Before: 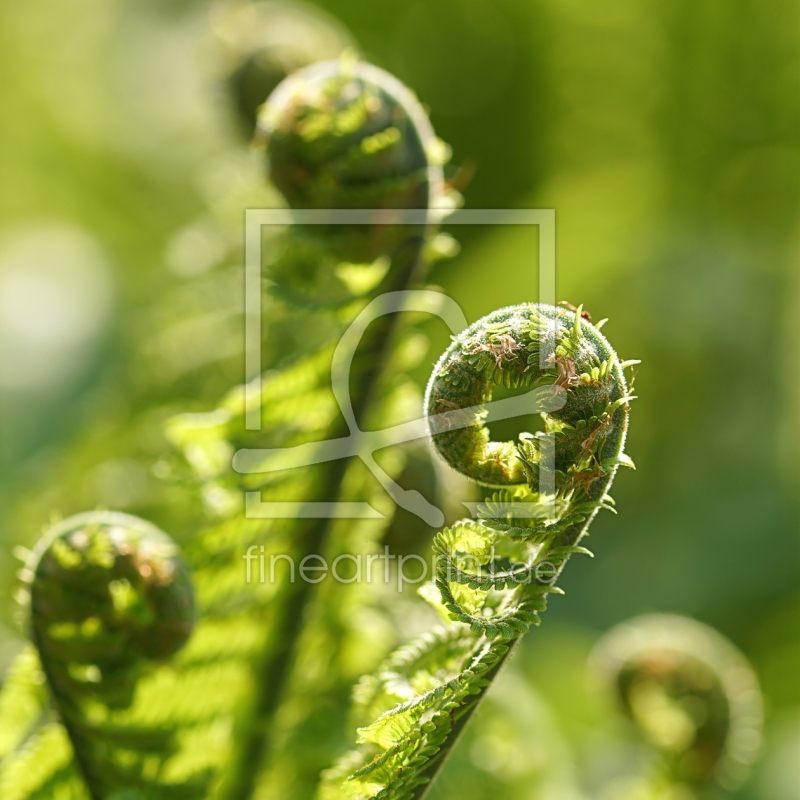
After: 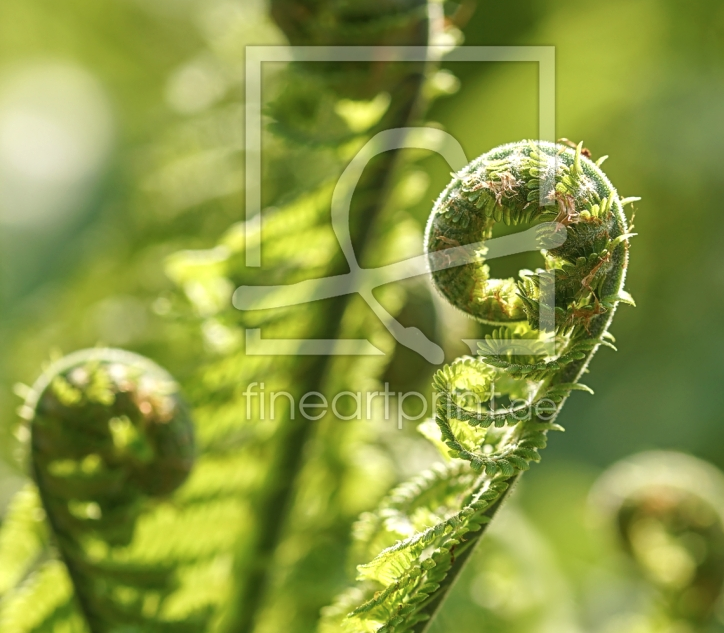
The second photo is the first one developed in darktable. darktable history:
crop: top 20.47%, right 9.428%, bottom 0.302%
contrast brightness saturation: contrast -0.099, saturation -0.093
exposure: exposure 0.151 EV, compensate highlight preservation false
local contrast: on, module defaults
